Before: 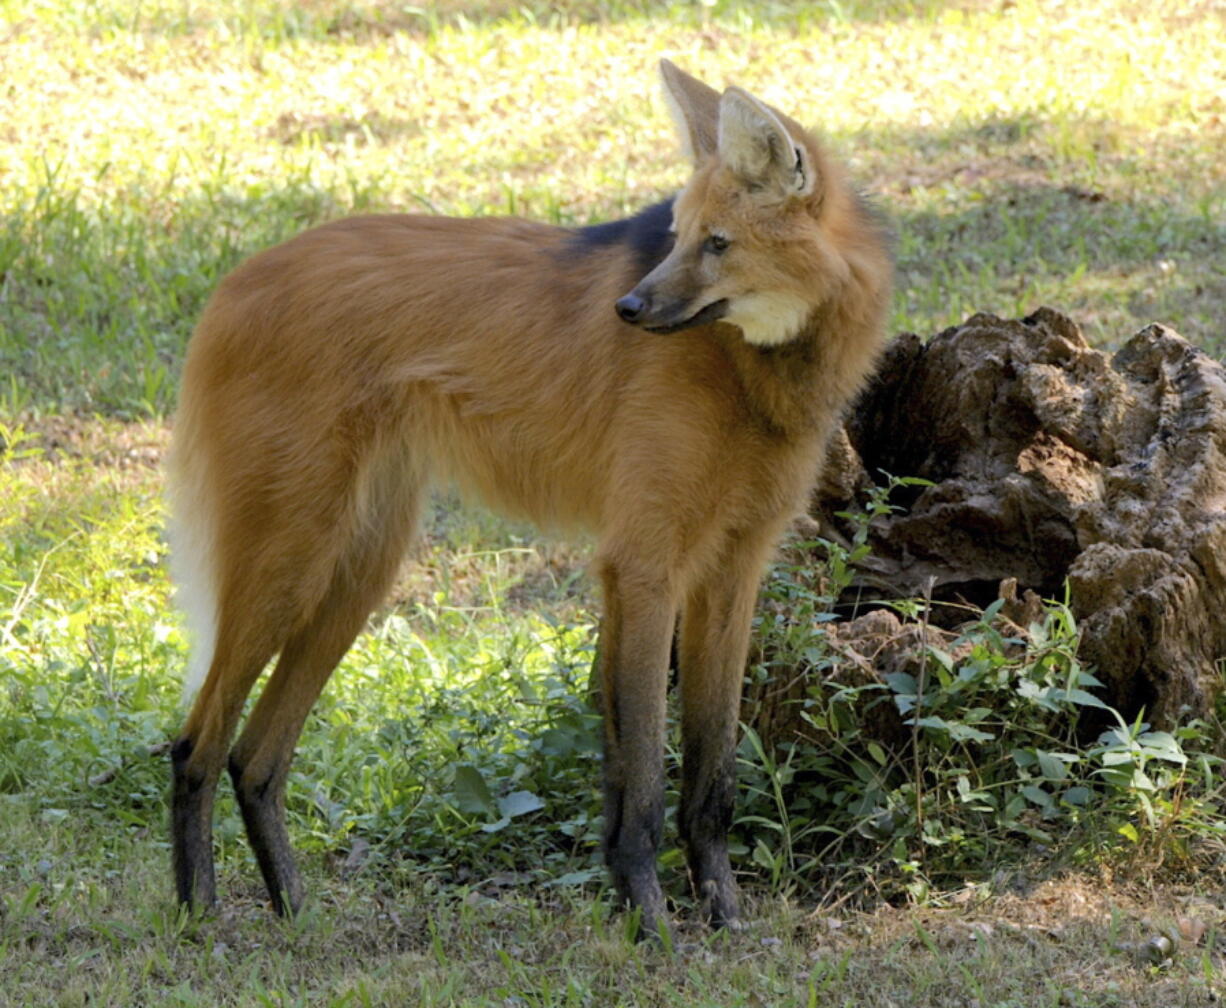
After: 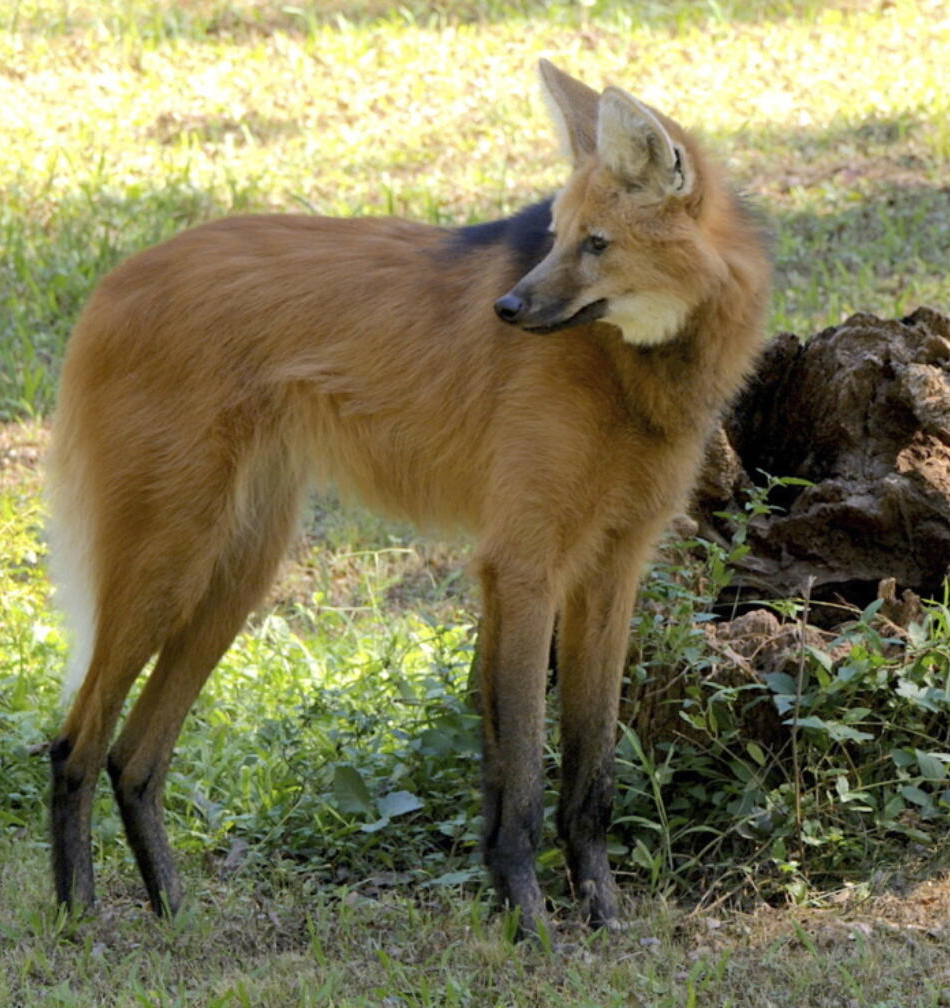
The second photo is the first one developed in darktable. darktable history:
crop: left 9.883%, right 12.557%
